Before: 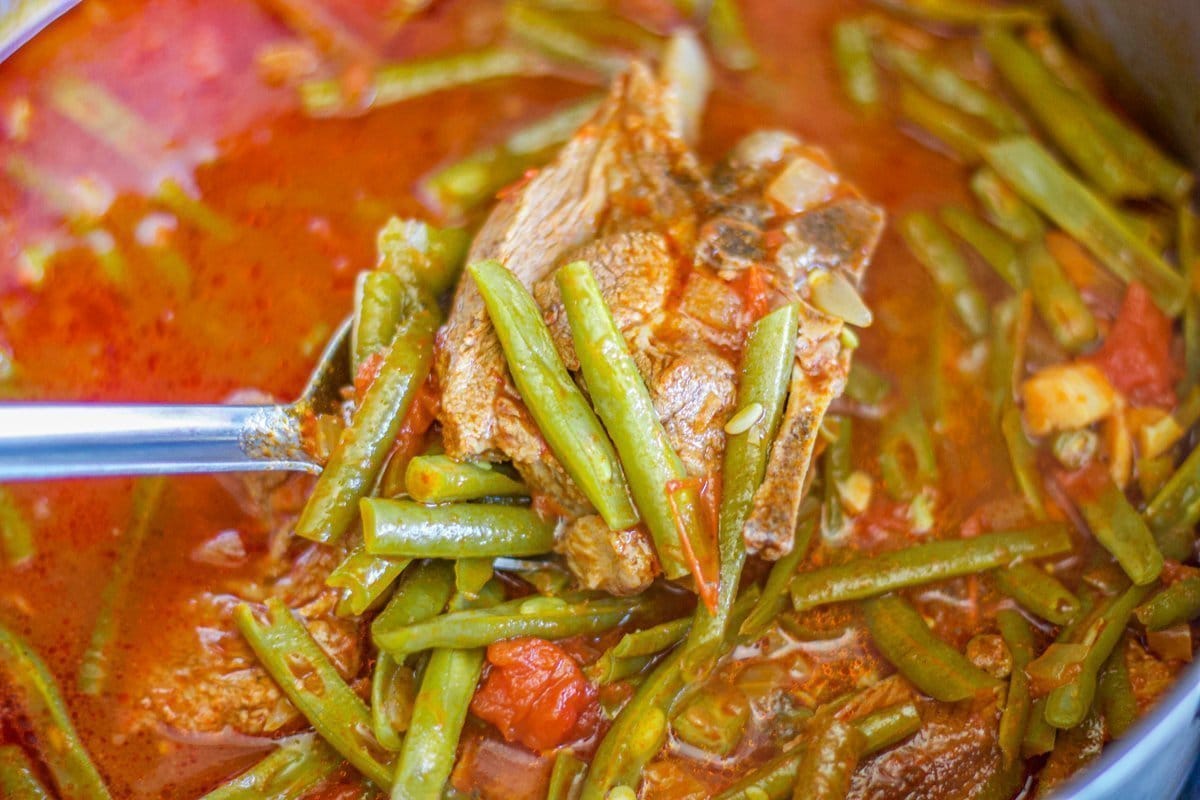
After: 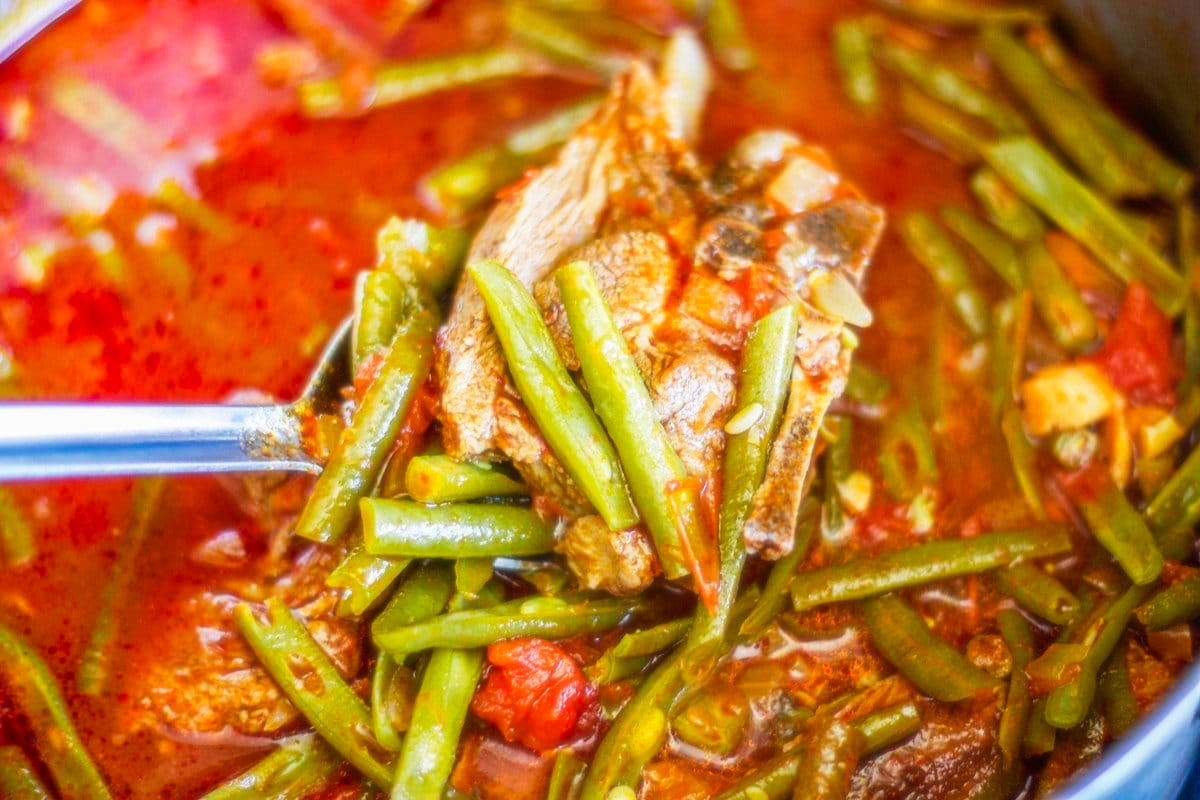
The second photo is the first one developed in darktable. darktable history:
tone curve: curves: ch0 [(0, 0) (0.003, 0.008) (0.011, 0.008) (0.025, 0.011) (0.044, 0.017) (0.069, 0.026) (0.1, 0.039) (0.136, 0.054) (0.177, 0.093) (0.224, 0.15) (0.277, 0.21) (0.335, 0.285) (0.399, 0.366) (0.468, 0.462) (0.543, 0.564) (0.623, 0.679) (0.709, 0.79) (0.801, 0.883) (0.898, 0.95) (1, 1)], preserve colors none
soften: size 19.52%, mix 20.32%
